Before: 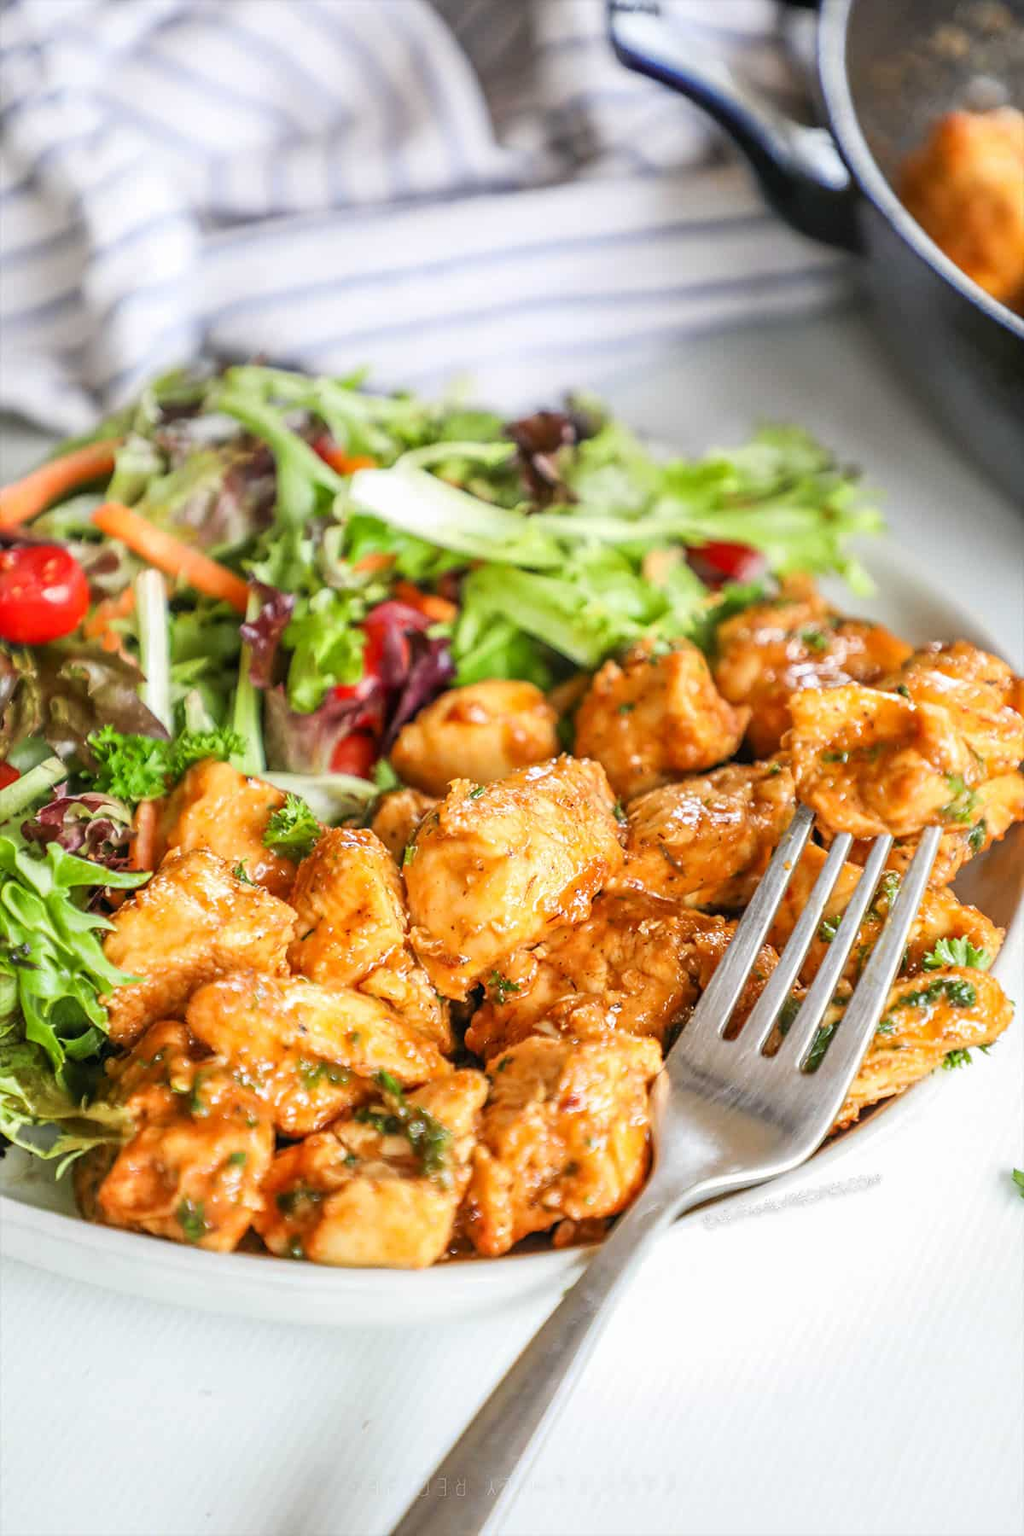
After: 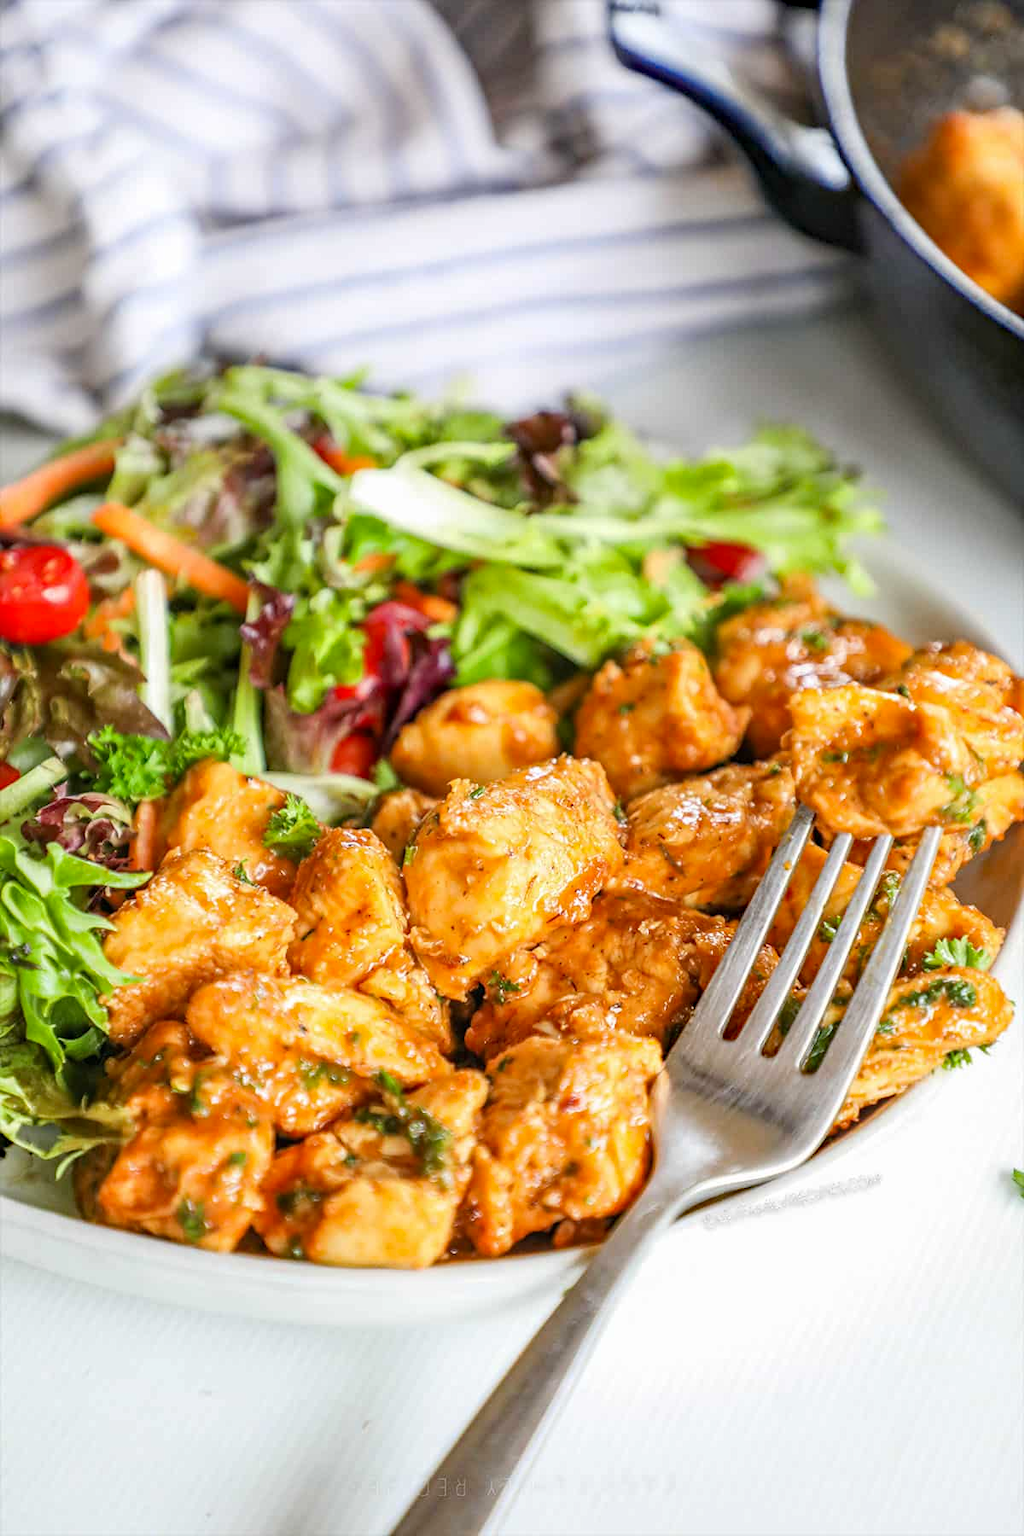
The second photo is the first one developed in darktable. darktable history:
haze removal: strength 0.304, distance 0.25, compatibility mode true, adaptive false
